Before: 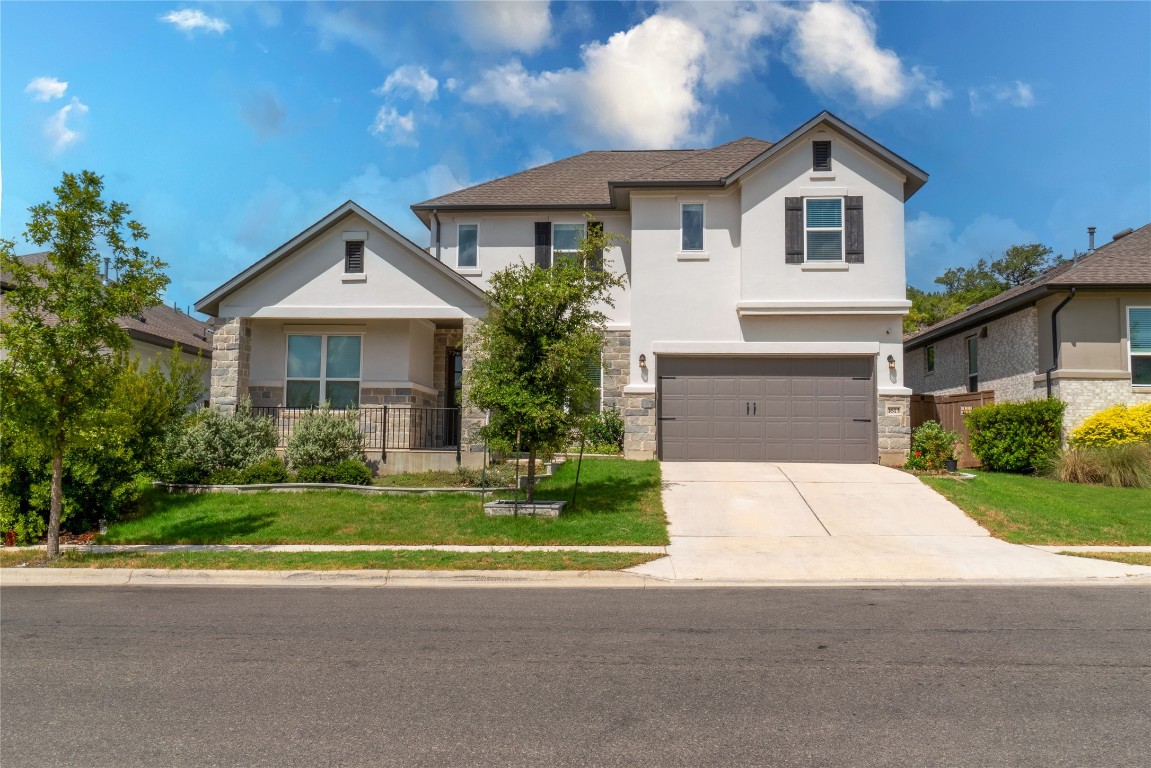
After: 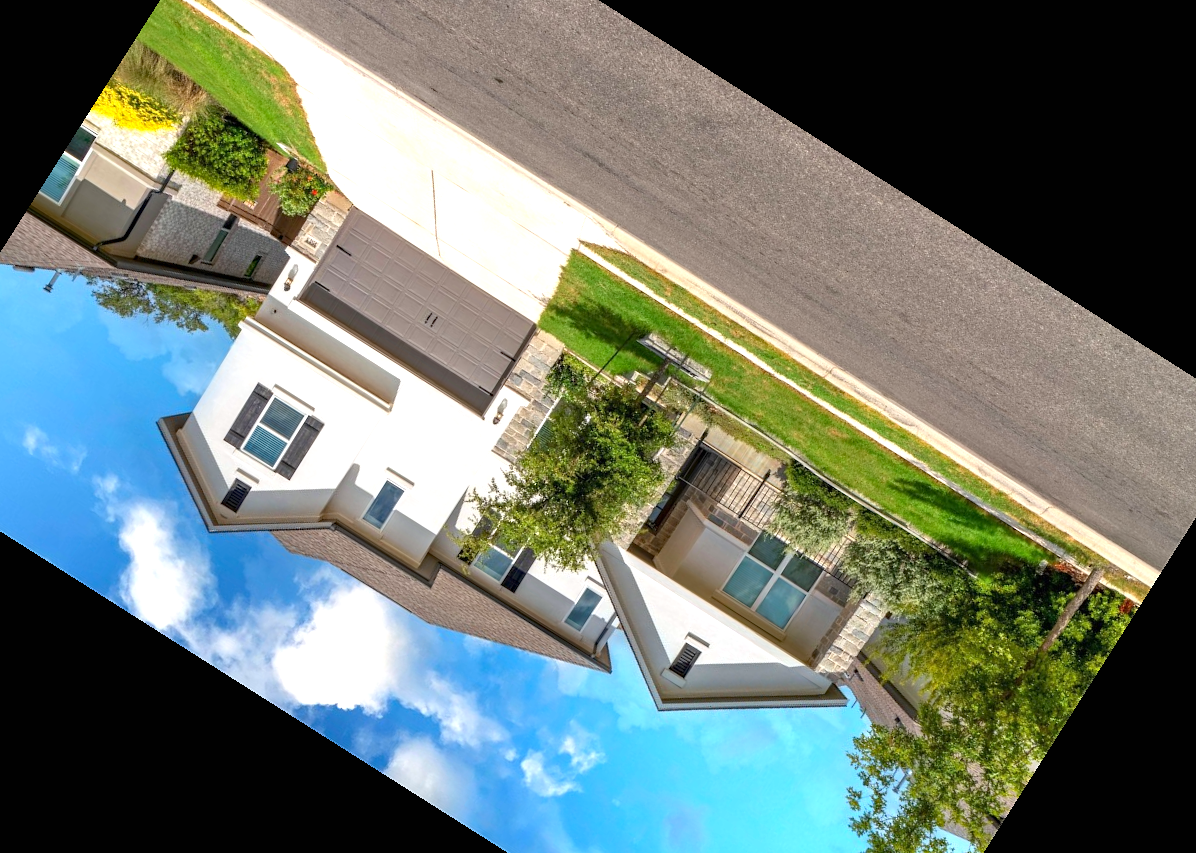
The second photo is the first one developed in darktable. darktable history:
exposure: black level correction 0, exposure 0.698 EV, compensate highlight preservation false
crop and rotate: angle 147.65°, left 9.101%, top 15.611%, right 4.435%, bottom 16.904%
haze removal: compatibility mode true, adaptive false
